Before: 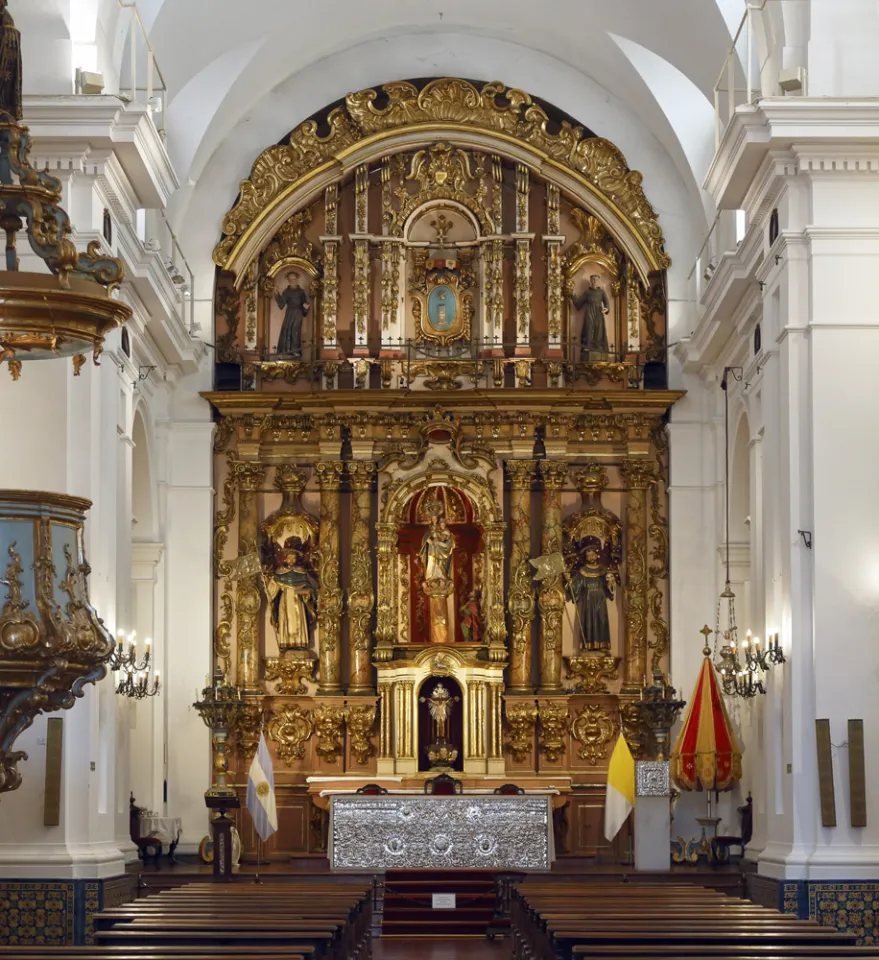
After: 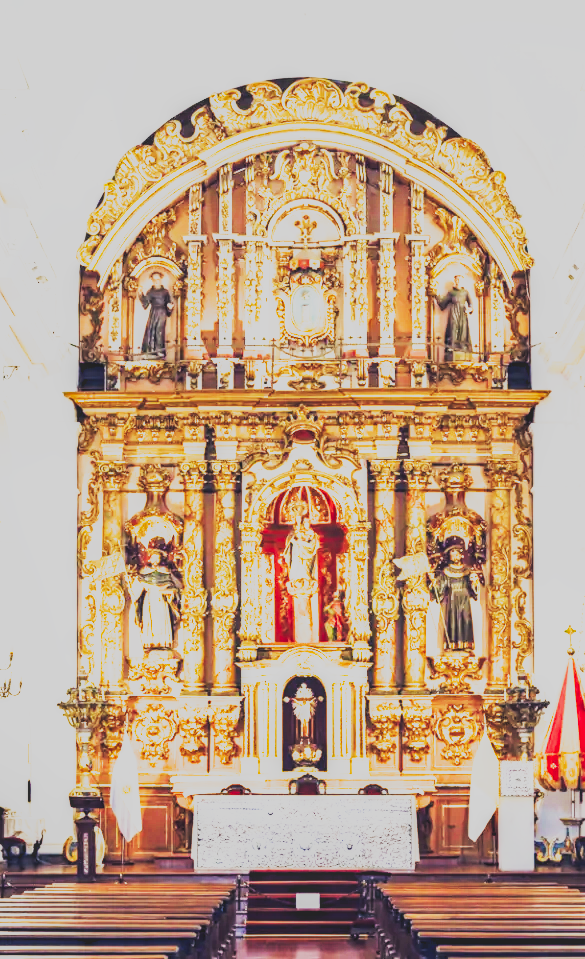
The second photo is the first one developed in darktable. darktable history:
filmic rgb: black relative exposure -11.84 EV, white relative exposure 5.41 EV, threshold 3.01 EV, hardness 4.48, latitude 50.01%, contrast 1.145, color science v6 (2022), enable highlight reconstruction true
exposure: black level correction 0.001, exposure 2.581 EV, compensate highlight preservation false
tone curve: curves: ch0 [(0, 0.148) (0.191, 0.225) (0.39, 0.373) (0.669, 0.716) (0.847, 0.818) (1, 0.839)], preserve colors none
crop and rotate: left 15.603%, right 17.747%
color balance rgb: shadows lift › chroma 0.851%, shadows lift › hue 110.37°, global offset › luminance -0.277%, global offset › chroma 0.311%, global offset › hue 258.8°, perceptual saturation grading › global saturation 0.09%, perceptual saturation grading › mid-tones 11.654%, global vibrance 15.06%
haze removal: compatibility mode true, adaptive false
local contrast: on, module defaults
